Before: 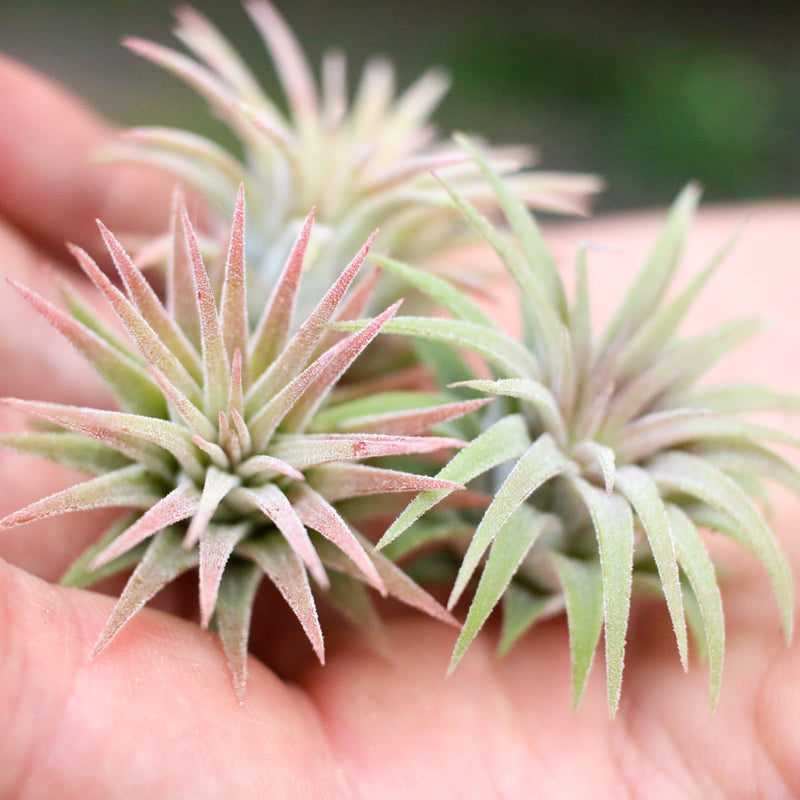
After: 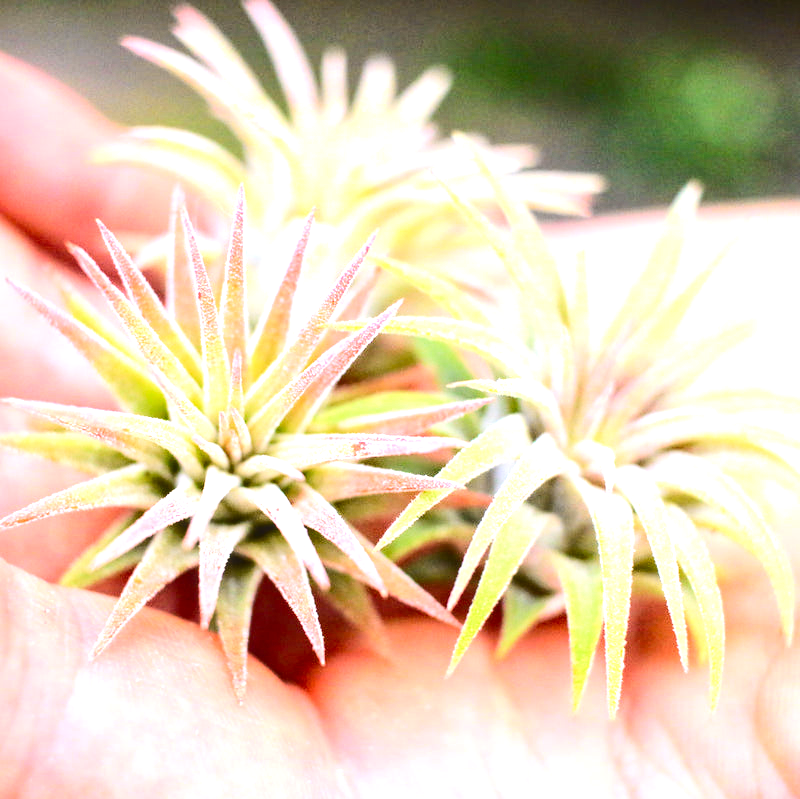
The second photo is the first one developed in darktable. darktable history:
exposure: exposure 0.6 EV, compensate highlight preservation false
crop: bottom 0.071%
local contrast: on, module defaults
tone curve: curves: ch0 [(0, 0.023) (0.103, 0.087) (0.295, 0.297) (0.445, 0.531) (0.553, 0.665) (0.735, 0.843) (0.994, 1)]; ch1 [(0, 0) (0.414, 0.395) (0.447, 0.447) (0.485, 0.5) (0.512, 0.524) (0.542, 0.581) (0.581, 0.632) (0.646, 0.715) (1, 1)]; ch2 [(0, 0) (0.369, 0.388) (0.449, 0.431) (0.478, 0.471) (0.516, 0.517) (0.579, 0.624) (0.674, 0.775) (1, 1)], color space Lab, independent channels, preserve colors none
tone equalizer: -8 EV -0.417 EV, -7 EV -0.389 EV, -6 EV -0.333 EV, -5 EV -0.222 EV, -3 EV 0.222 EV, -2 EV 0.333 EV, -1 EV 0.389 EV, +0 EV 0.417 EV, edges refinement/feathering 500, mask exposure compensation -1.57 EV, preserve details no
